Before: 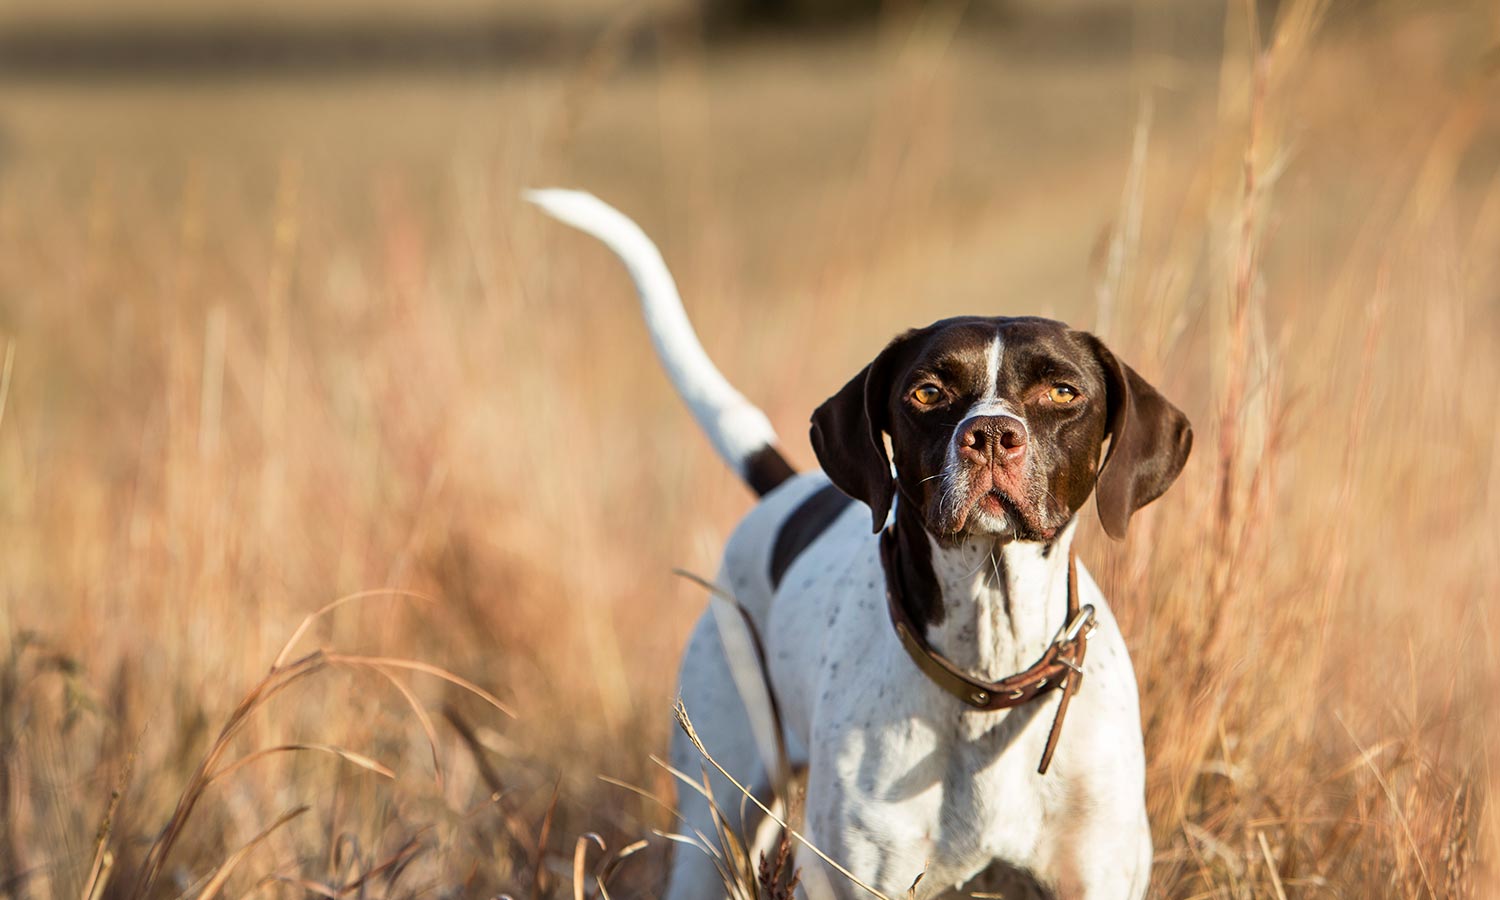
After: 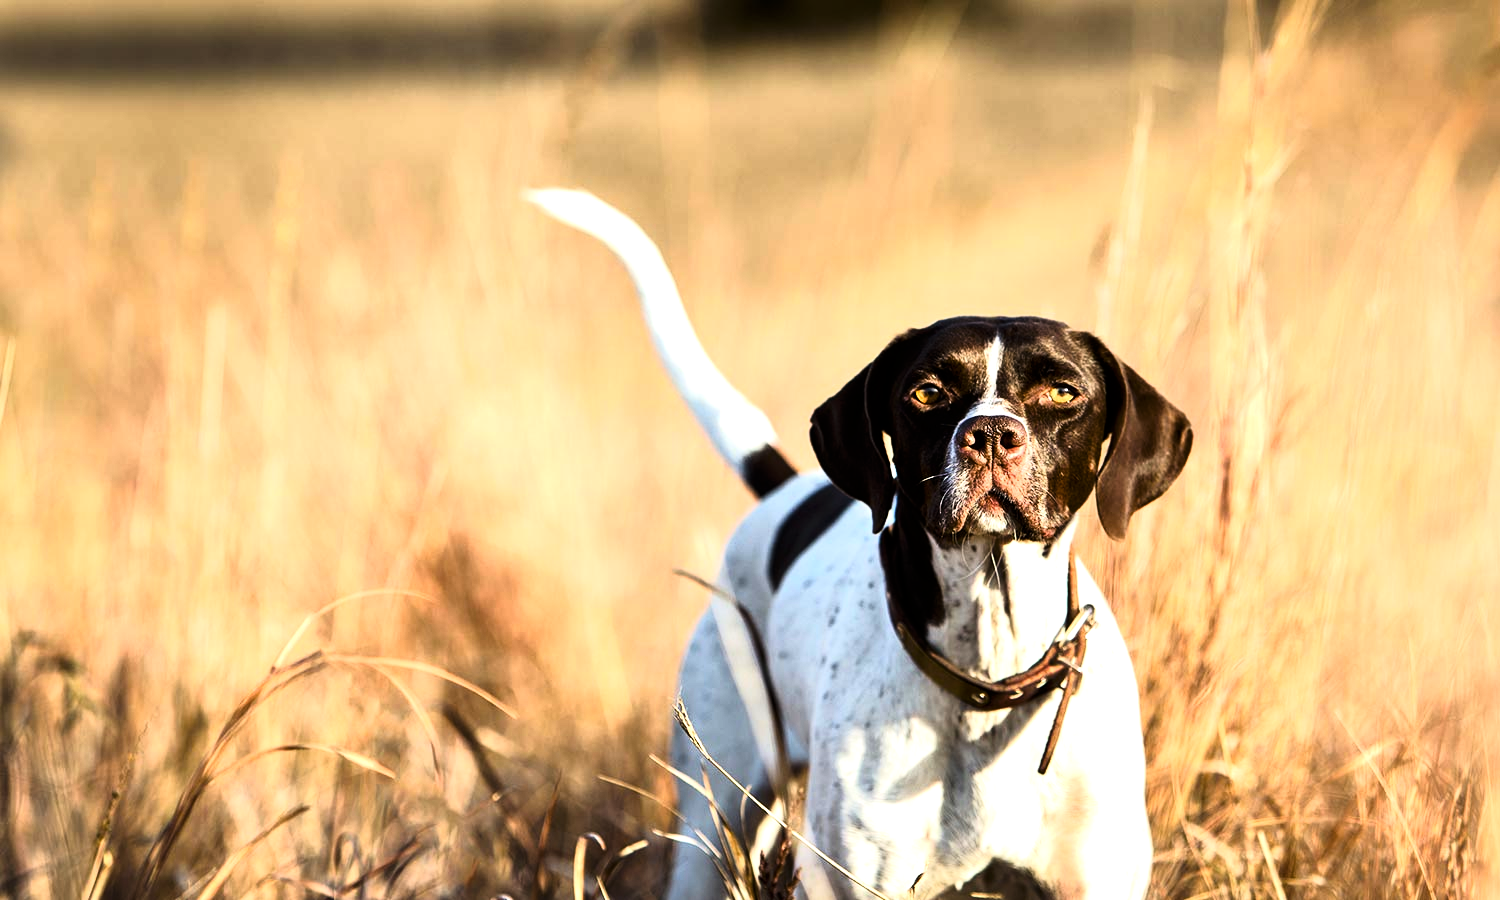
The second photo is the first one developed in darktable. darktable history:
color balance rgb: shadows lift › luminance -20%, power › hue 72.24°, highlights gain › luminance 15%, global offset › hue 171.6°, perceptual saturation grading › highlights -15%, perceptual saturation grading › shadows 25%, global vibrance 35%, contrast 10%
tone curve: curves: ch0 [(0, 0) (0.042, 0.01) (0.223, 0.123) (0.59, 0.574) (0.802, 0.868) (1, 1)], color space Lab, linked channels, preserve colors none
exposure: black level correction 0, exposure 0.3 EV, compensate highlight preservation false
